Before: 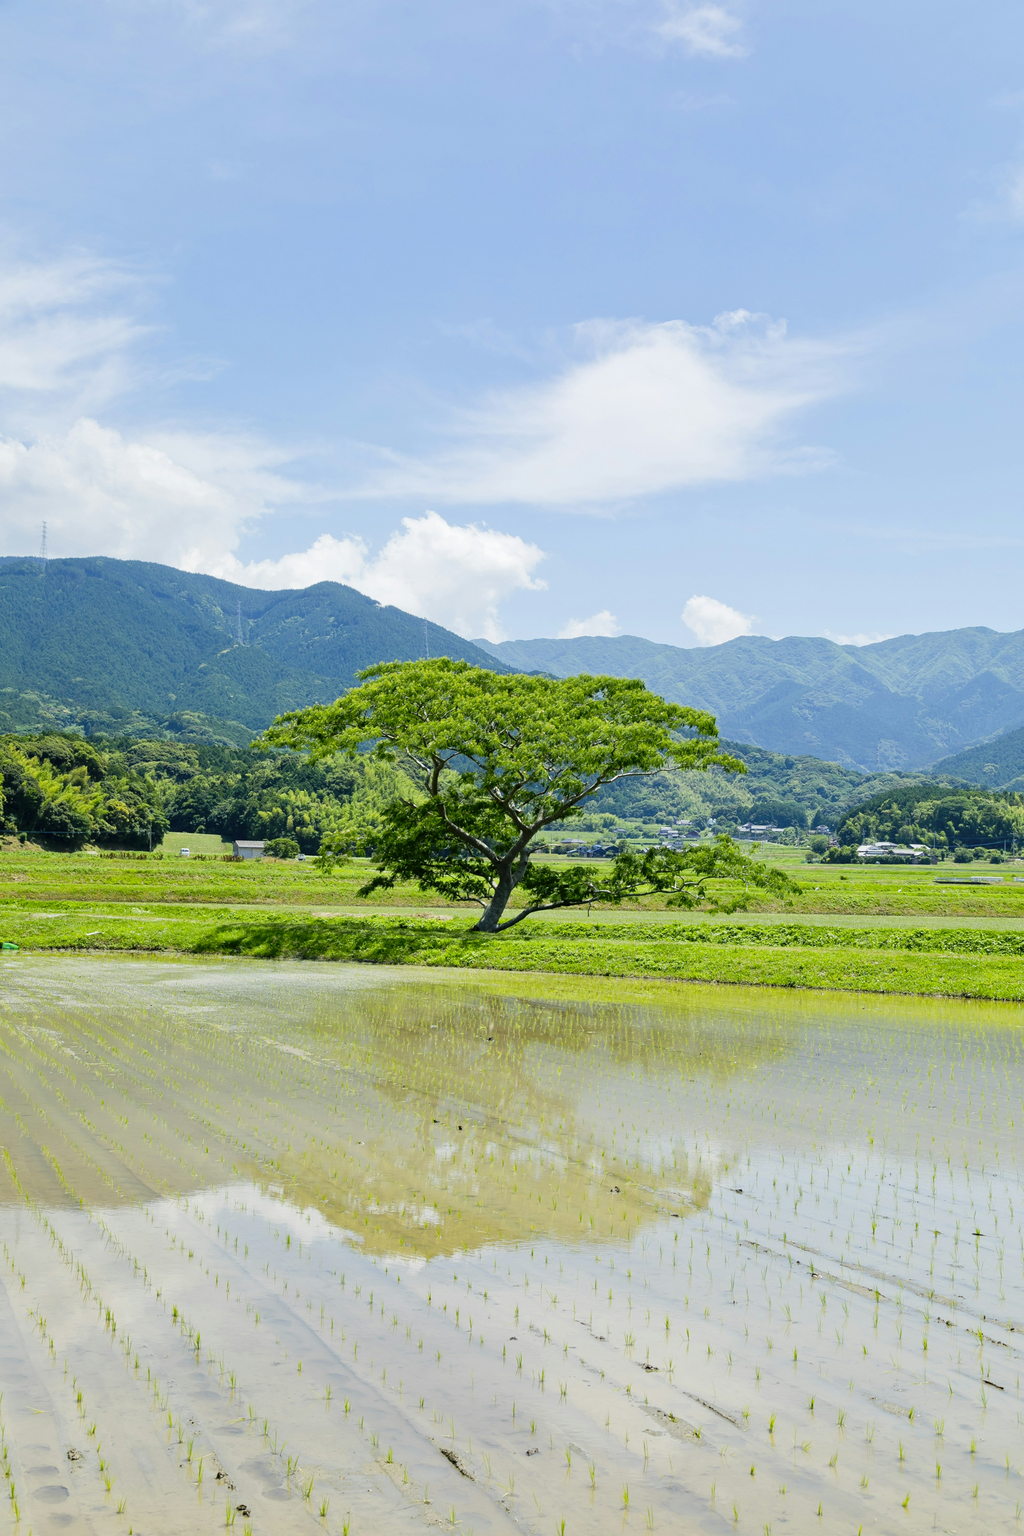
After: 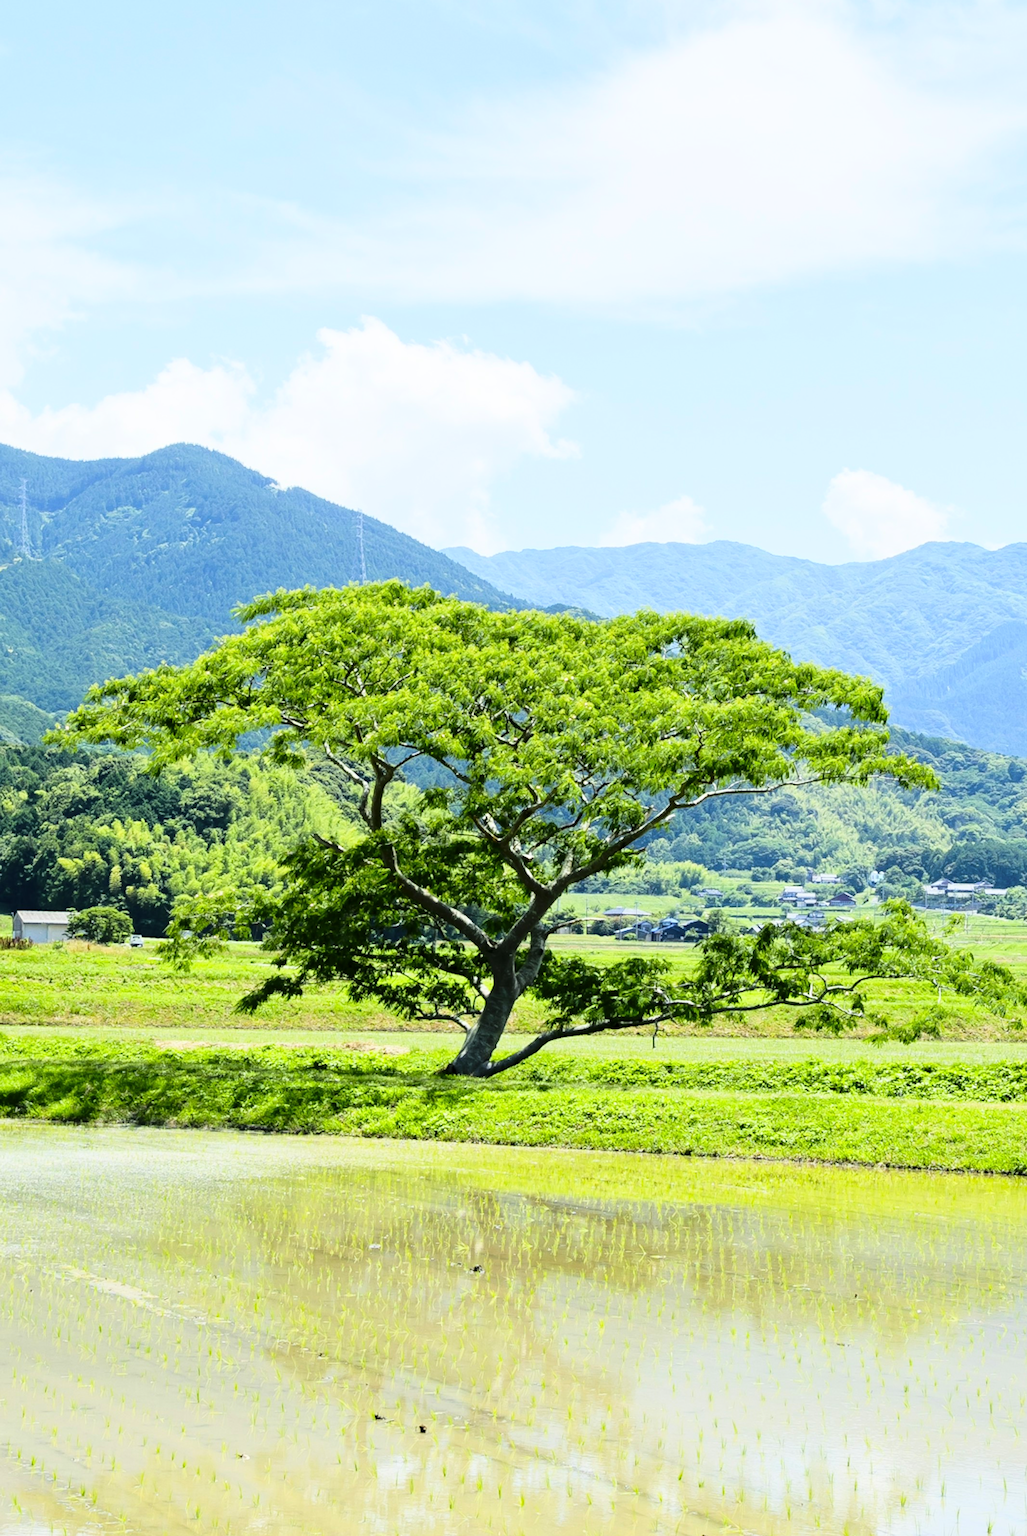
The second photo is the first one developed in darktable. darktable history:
exposure: compensate highlight preservation false
crop and rotate: left 22.105%, top 21.867%, right 22.25%, bottom 22.688%
base curve: curves: ch0 [(0, 0) (0.028, 0.03) (0.121, 0.232) (0.46, 0.748) (0.859, 0.968) (1, 1)]
